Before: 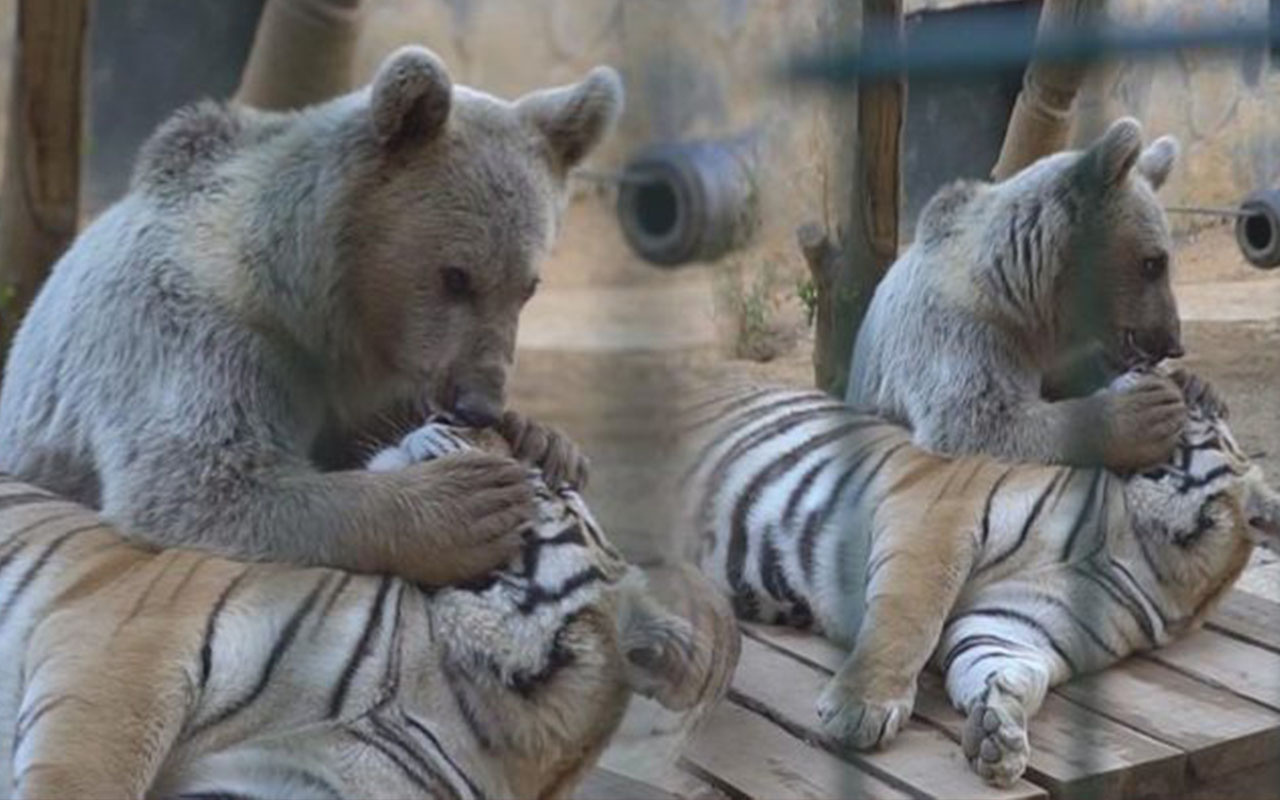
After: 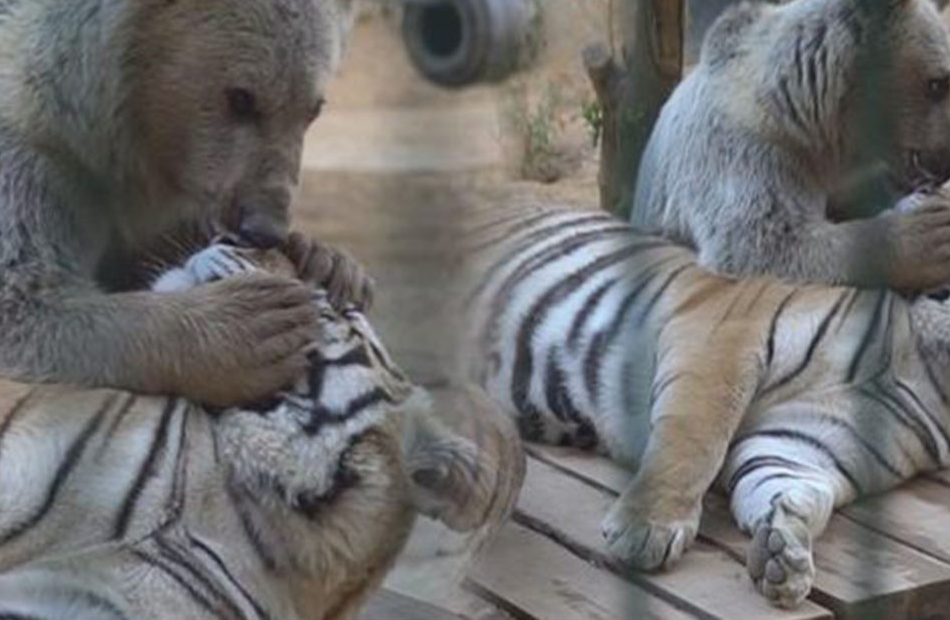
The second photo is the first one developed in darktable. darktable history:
crop: left 16.858%, top 22.408%, right 8.858%
